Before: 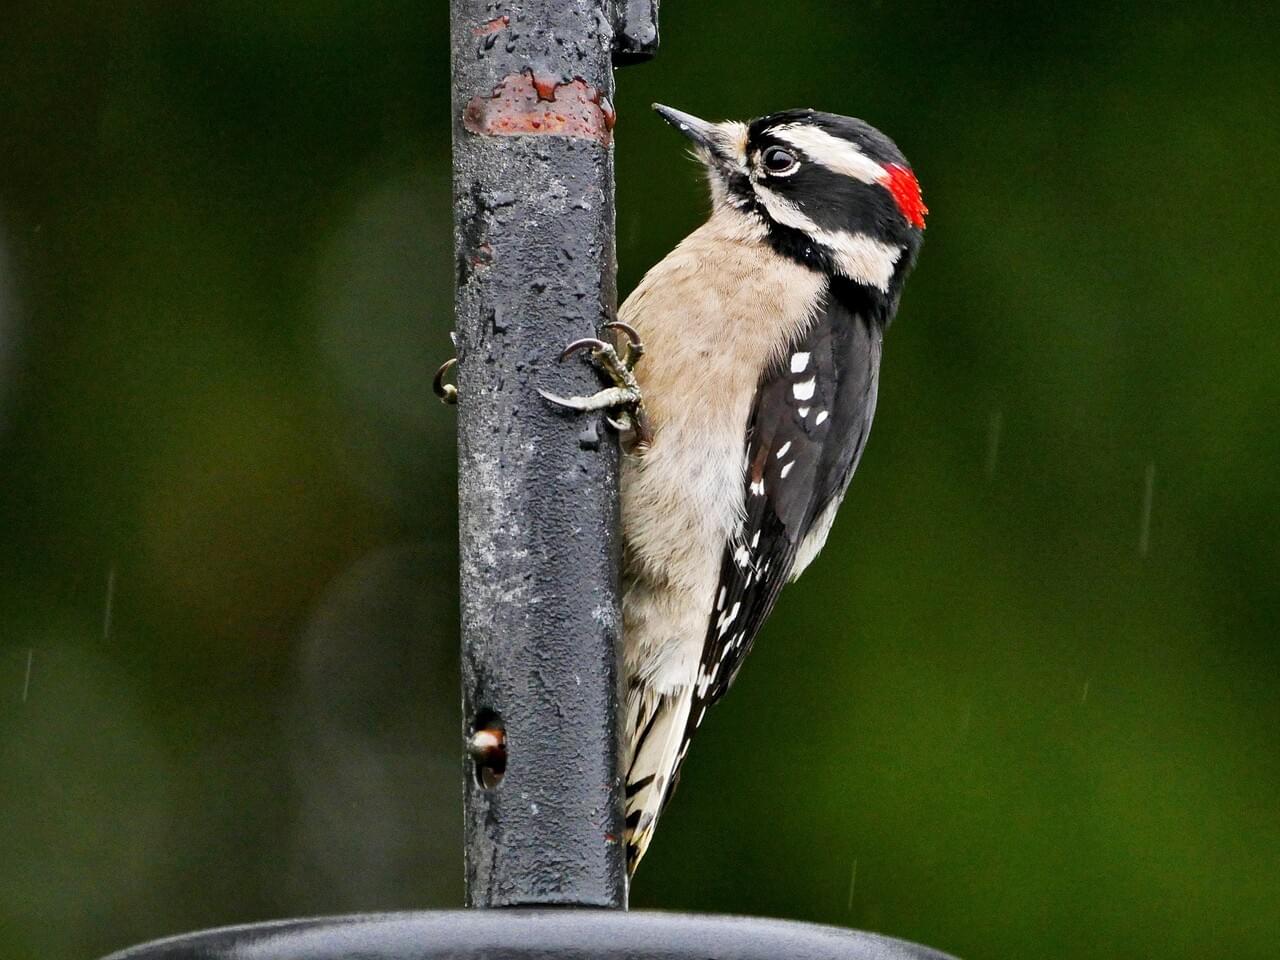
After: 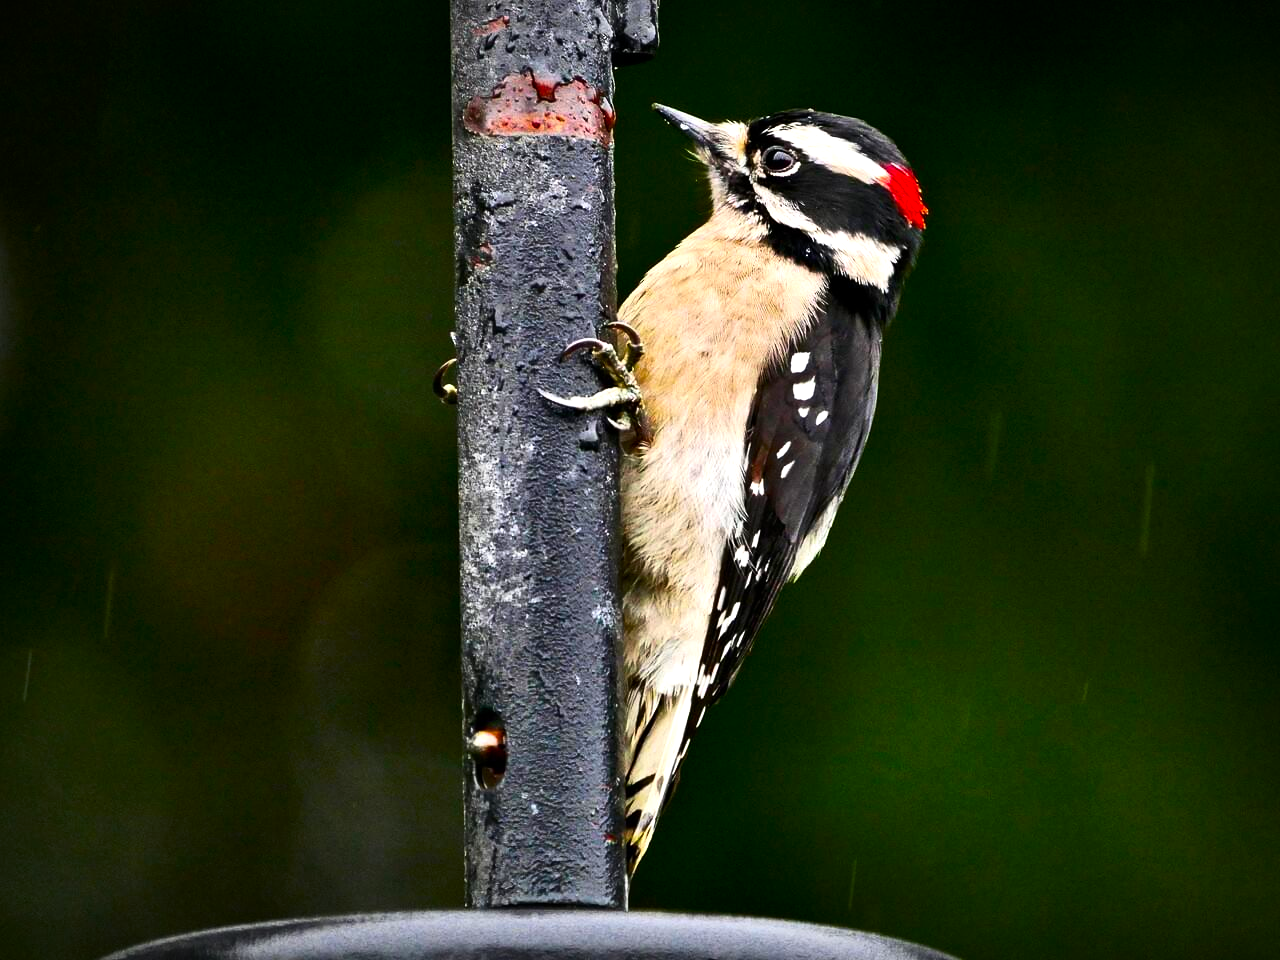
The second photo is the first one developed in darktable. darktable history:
color balance rgb: perceptual saturation grading › global saturation 30.193%, perceptual brilliance grading › global brilliance 14.777%, perceptual brilliance grading › shadows -34.327%, global vibrance 7.608%
vignetting: fall-off start 67.88%, fall-off radius 68.39%, automatic ratio true
contrast brightness saturation: contrast 0.168, saturation 0.325
